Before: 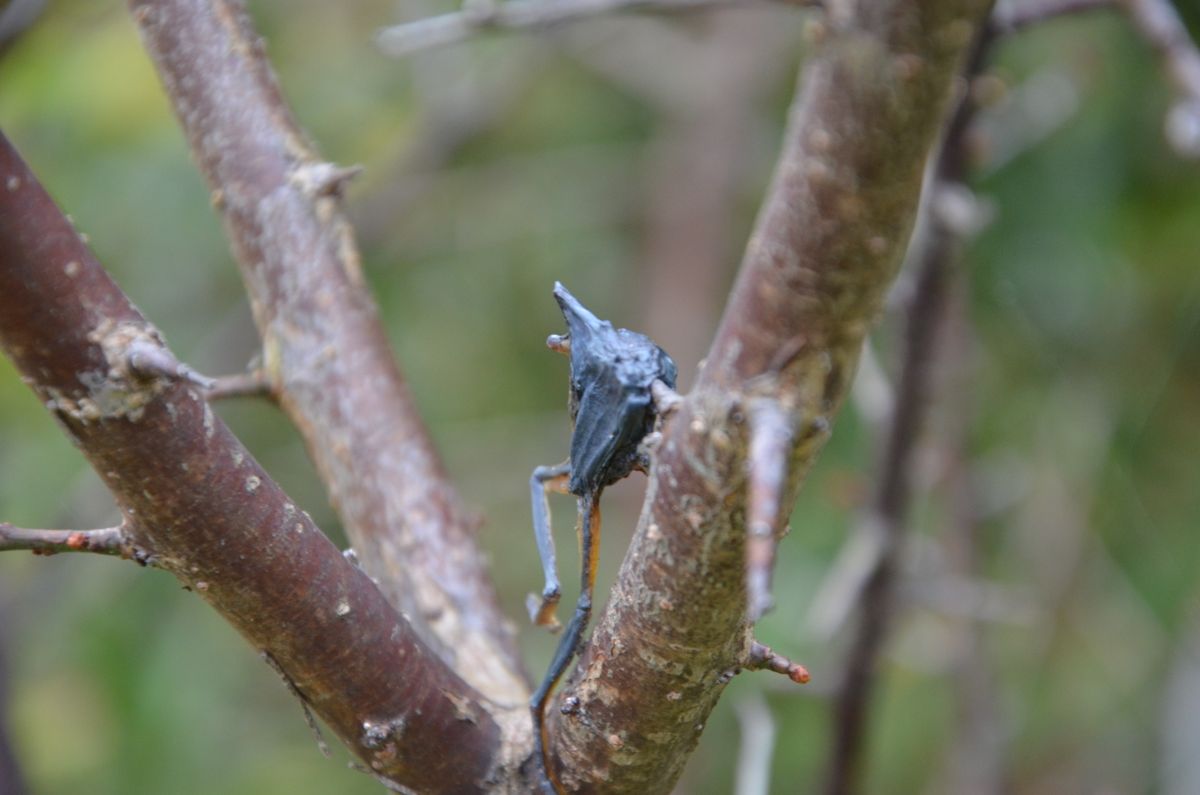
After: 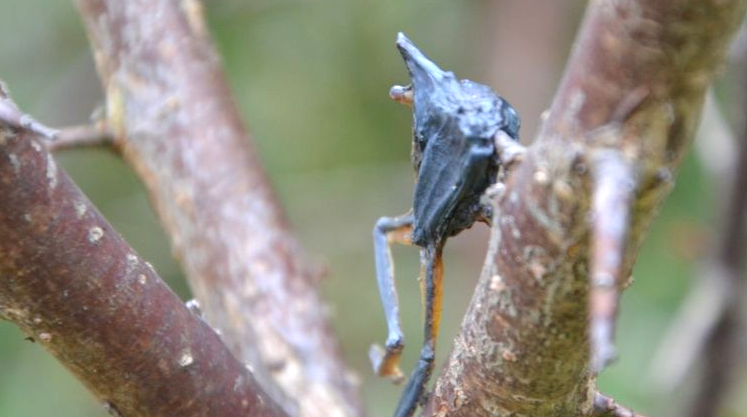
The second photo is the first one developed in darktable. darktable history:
exposure: black level correction 0.001, exposure 0.498 EV, compensate highlight preservation false
crop: left 13.125%, top 31.414%, right 24.567%, bottom 16.061%
